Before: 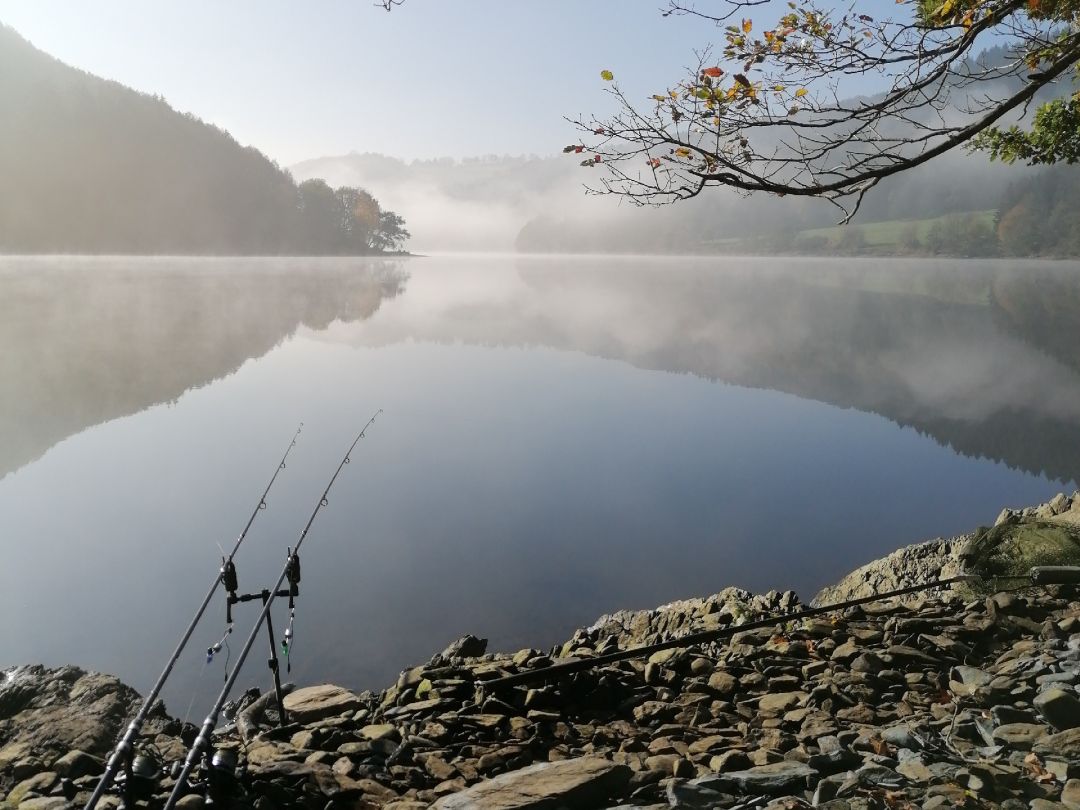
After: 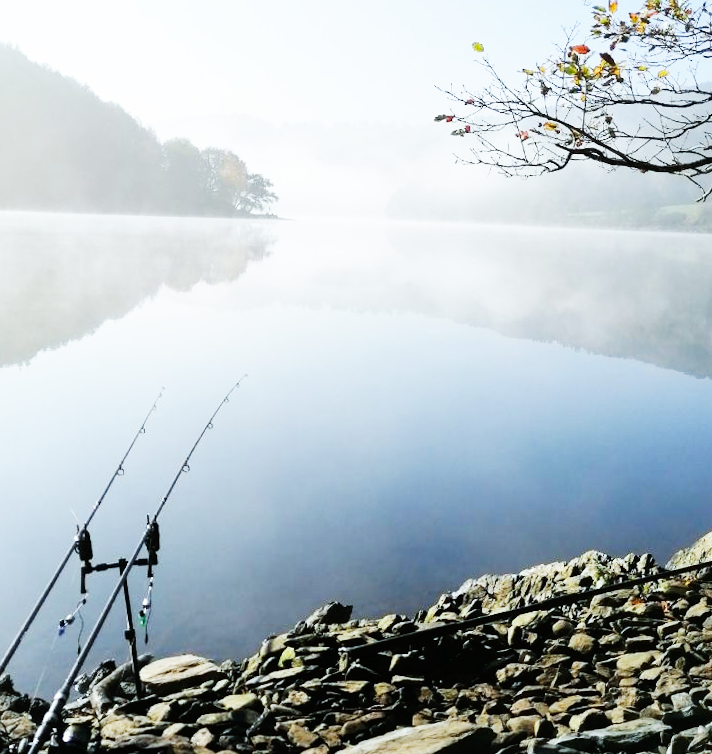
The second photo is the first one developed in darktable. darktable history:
exposure: exposure -0.01 EV, compensate highlight preservation false
color correction: saturation 0.98
rotate and perspective: rotation 0.679°, lens shift (horizontal) 0.136, crop left 0.009, crop right 0.991, crop top 0.078, crop bottom 0.95
crop: left 15.419%, right 17.914%
white balance: red 0.925, blue 1.046
base curve: curves: ch0 [(0, 0) (0.007, 0.004) (0.027, 0.03) (0.046, 0.07) (0.207, 0.54) (0.442, 0.872) (0.673, 0.972) (1, 1)], preserve colors none
